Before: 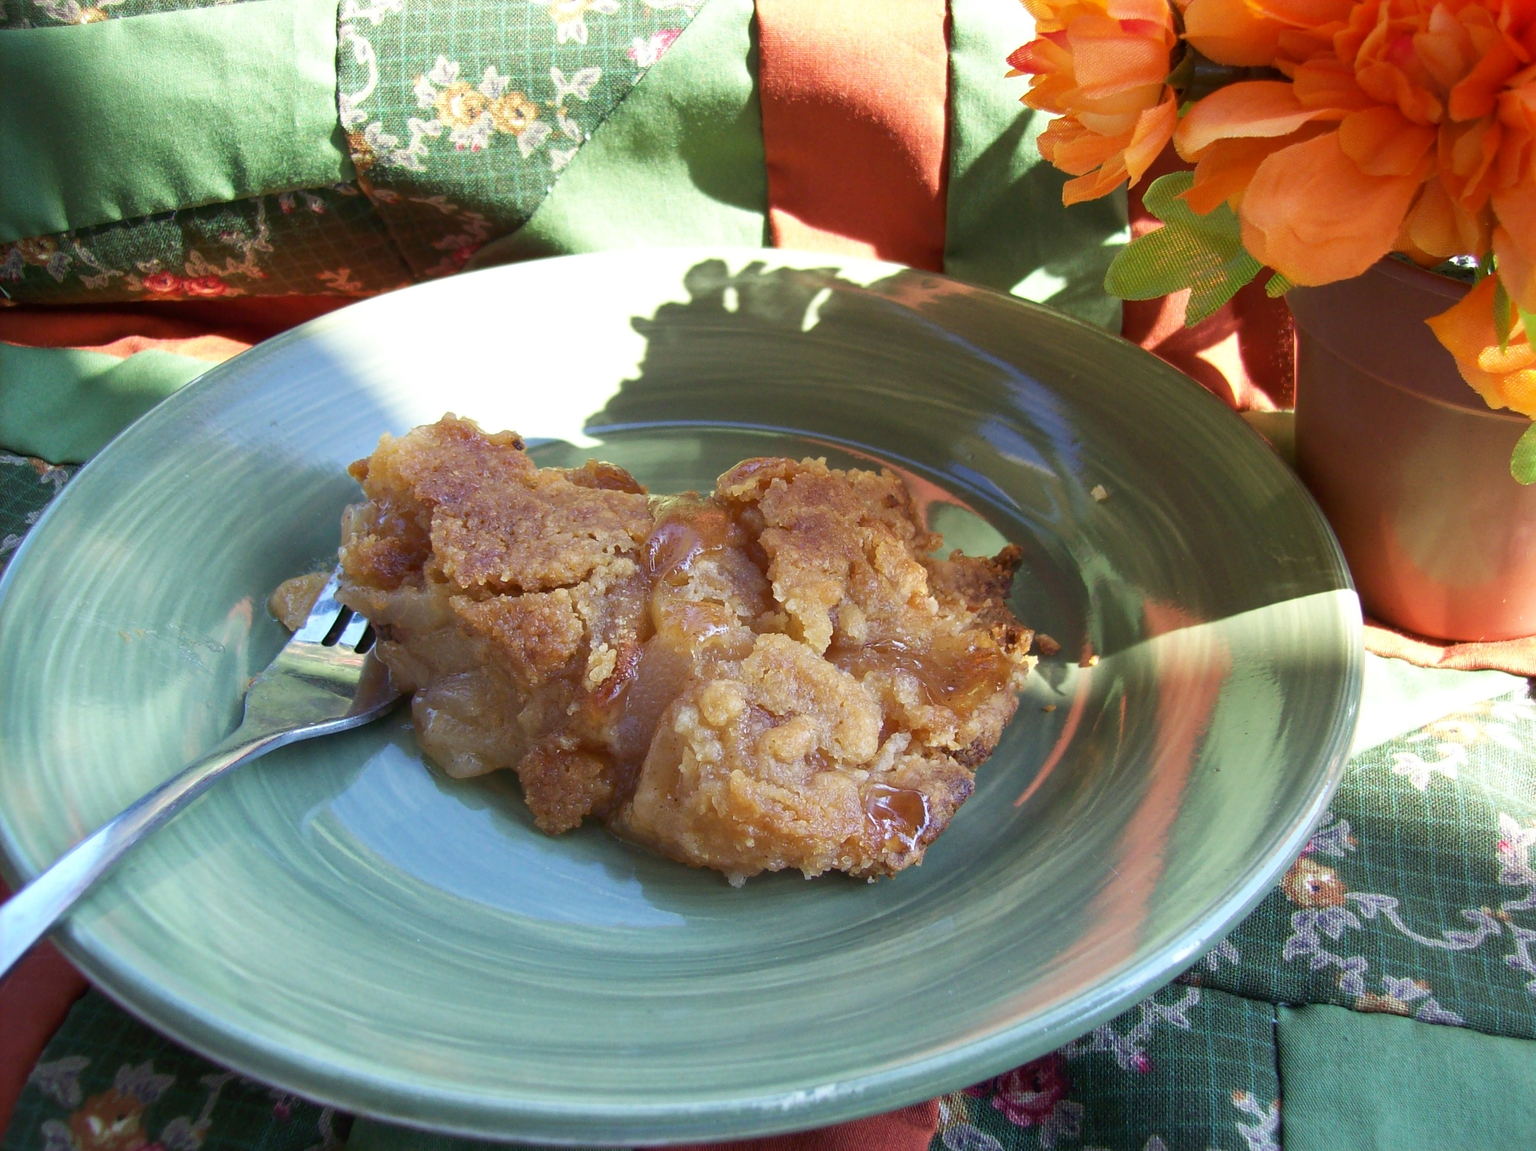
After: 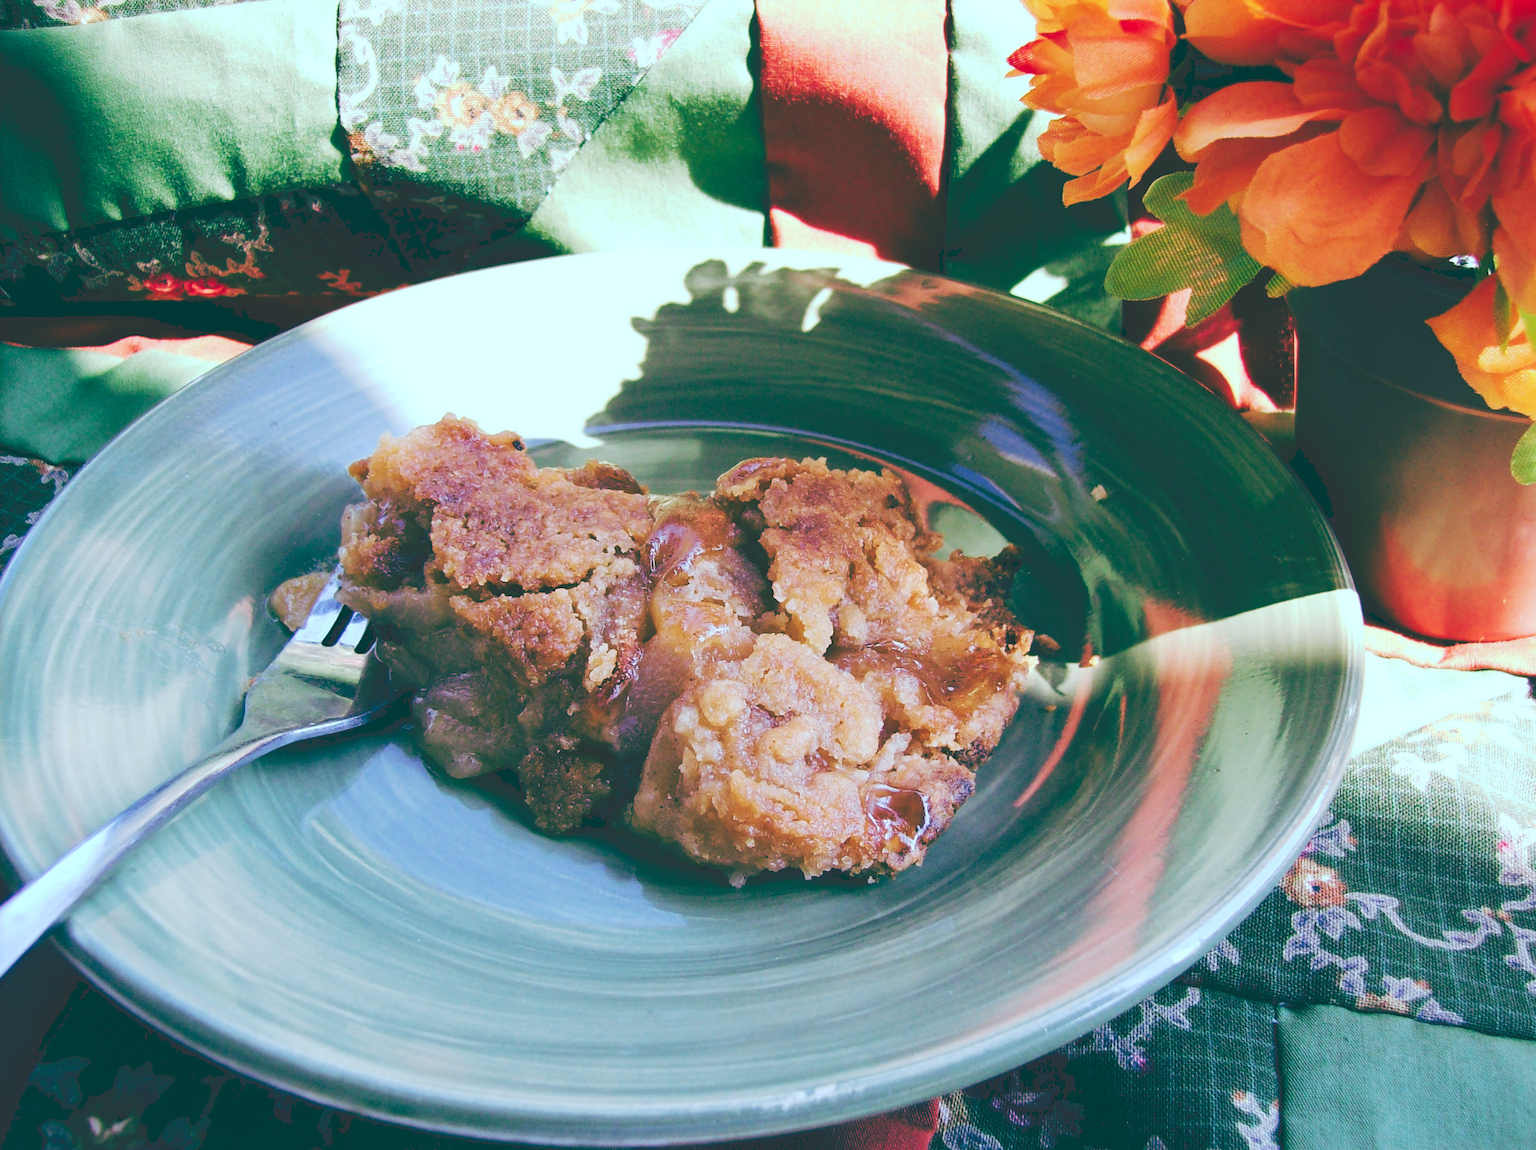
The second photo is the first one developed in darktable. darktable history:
tone curve: curves: ch0 [(0, 0) (0.003, 0.195) (0.011, 0.196) (0.025, 0.196) (0.044, 0.196) (0.069, 0.196) (0.1, 0.196) (0.136, 0.197) (0.177, 0.207) (0.224, 0.224) (0.277, 0.268) (0.335, 0.336) (0.399, 0.424) (0.468, 0.533) (0.543, 0.632) (0.623, 0.715) (0.709, 0.789) (0.801, 0.85) (0.898, 0.906) (1, 1)], preserve colors none
color look up table: target L [99.1, 92.52, 90.71, 87.19, 84.14, 77.37, 58.74, 58.21, 54.66, 55.51, 28.96, 19.54, 201.43, 79.78, 70.91, 61.81, 51.09, 49.32, 46.79, 40.08, 39.01, 33.29, 14.94, 15.26, 92.08, 64.76, 76.39, 66.47, 65.52, 55.17, 66.71, 55.45, 53.19, 41.2, 42.24, 39.83, 36.45, 32.63, 32.97, 15.22, 14.79, 14.62, 89.71, 78.27, 60.99, 58.19, 44.31, 38.74, 19.75], target a [-14.84, -2.913, -11.79, -41.82, -55.27, -7.971, -51.29, -43.05, -19.09, -21.47, -37.2, -56.86, 0, 21.56, 29.88, 27.28, 60.96, 68.34, 64.32, 18.19, 5.248, 41.79, -44.41, -44.99, 5.014, 48.78, 27.46, 3.453, -0.182, 77.24, 64.82, 15.55, 22.47, 45.63, 57.37, 26.5, 10.13, 29.33, -6.605, -40.92, -37.7, -42.21, -14.43, -27.24, -24.73, -19.42, -18.18, -7.605, -54.84], target b [-1.747, 22.13, 78.98, -7.735, 17.87, -11.15, 45.71, 16.88, 44.44, 15.72, 10.41, -2.376, -0.001, -0.428, 45.17, 21.55, 20.25, 42.06, 5.076, 10.19, 27.93, 21.46, -10.6, -12.73, -16.37, -15.15, -42.9, -41.77, -9.652, -32.35, -59.19, -24.38, -81.22, -25.06, -69.85, -36.03, -53.05, -6.719, -6.742, -26.93, -33.28, -17.8, -19.93, -19.66, -21.08, -51.47, -10.65, -25.91, -12.67], num patches 49
